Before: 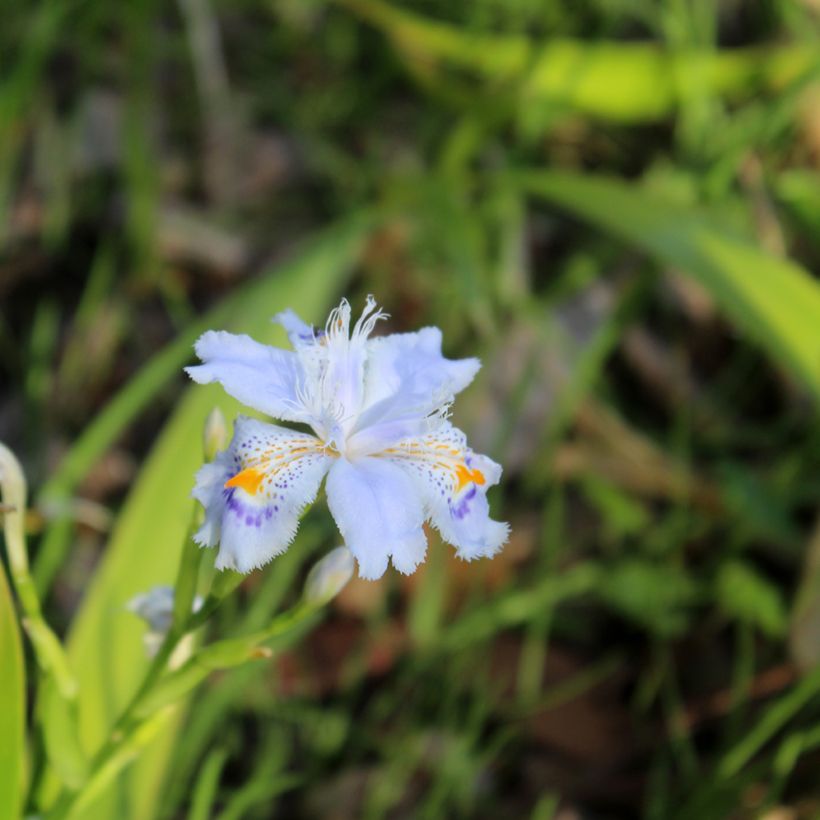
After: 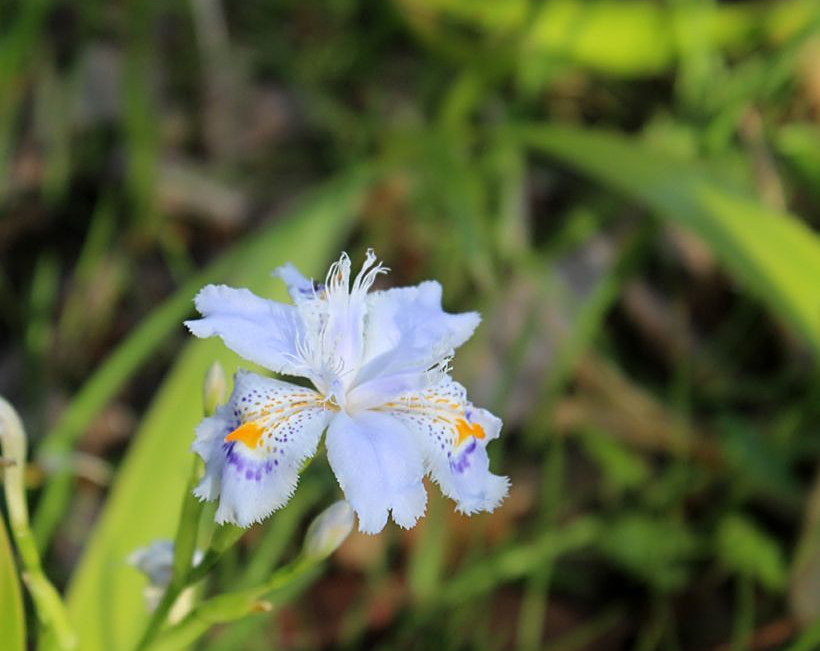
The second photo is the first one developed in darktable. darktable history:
crop and rotate: top 5.667%, bottom 14.937%
sharpen: on, module defaults
